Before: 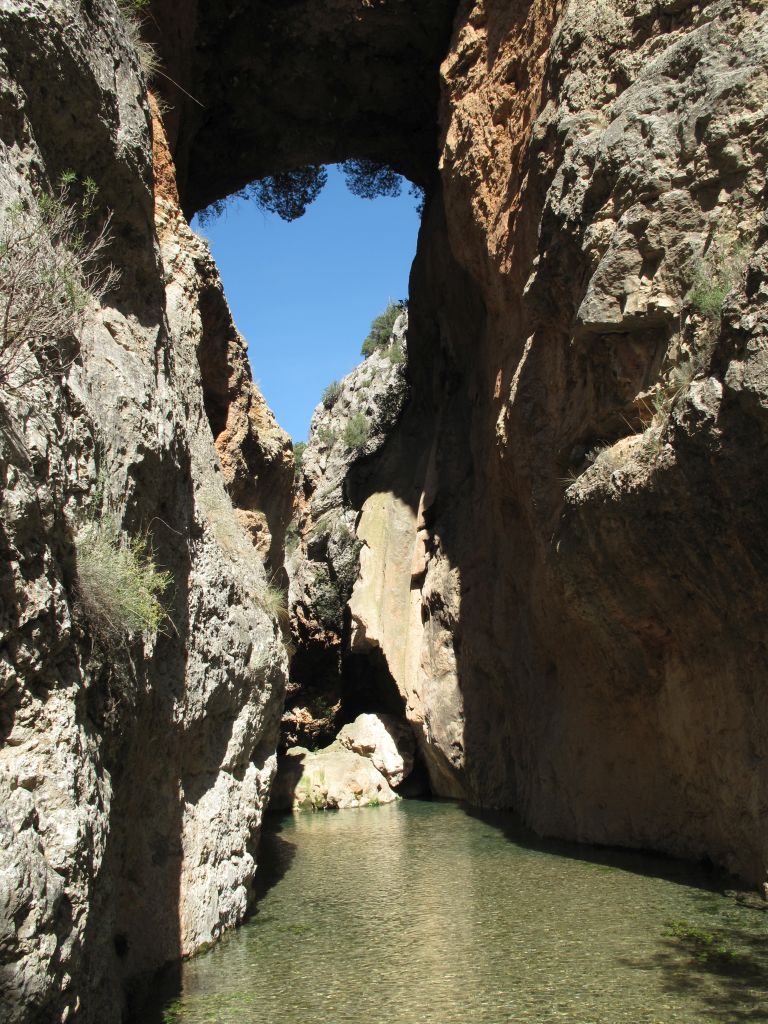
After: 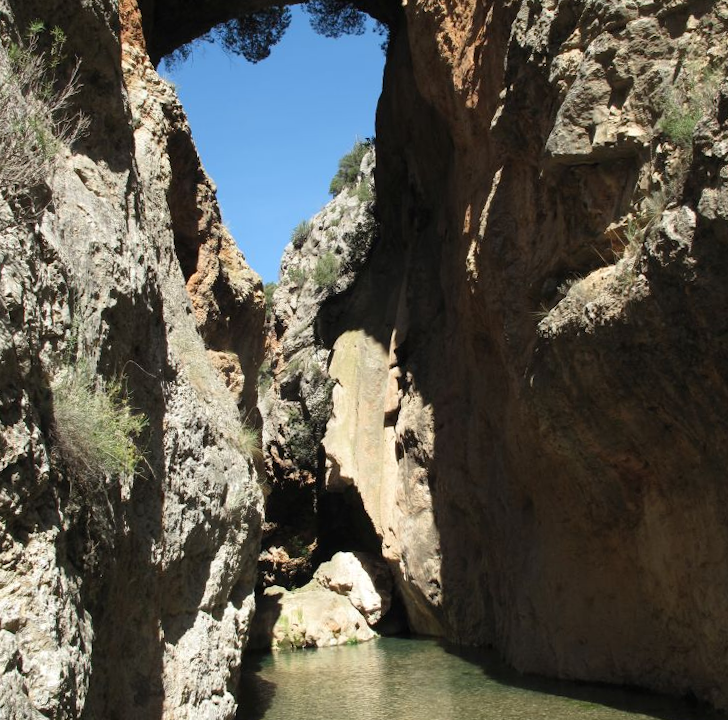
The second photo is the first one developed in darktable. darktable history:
crop and rotate: left 2.991%, top 13.302%, right 1.981%, bottom 12.636%
rotate and perspective: rotation -1.32°, lens shift (horizontal) -0.031, crop left 0.015, crop right 0.985, crop top 0.047, crop bottom 0.982
